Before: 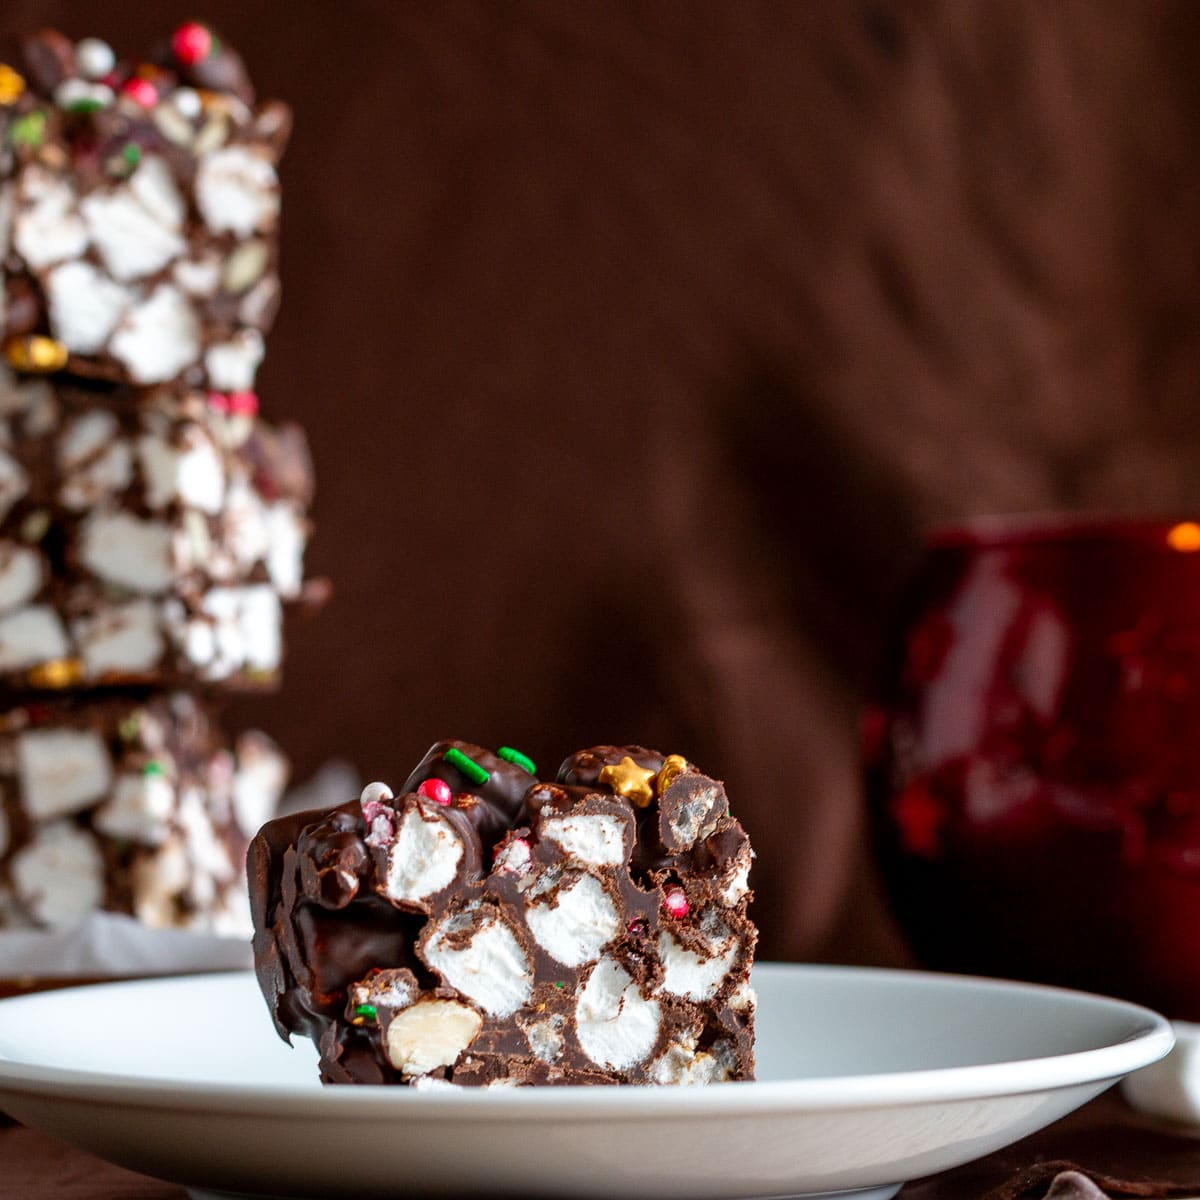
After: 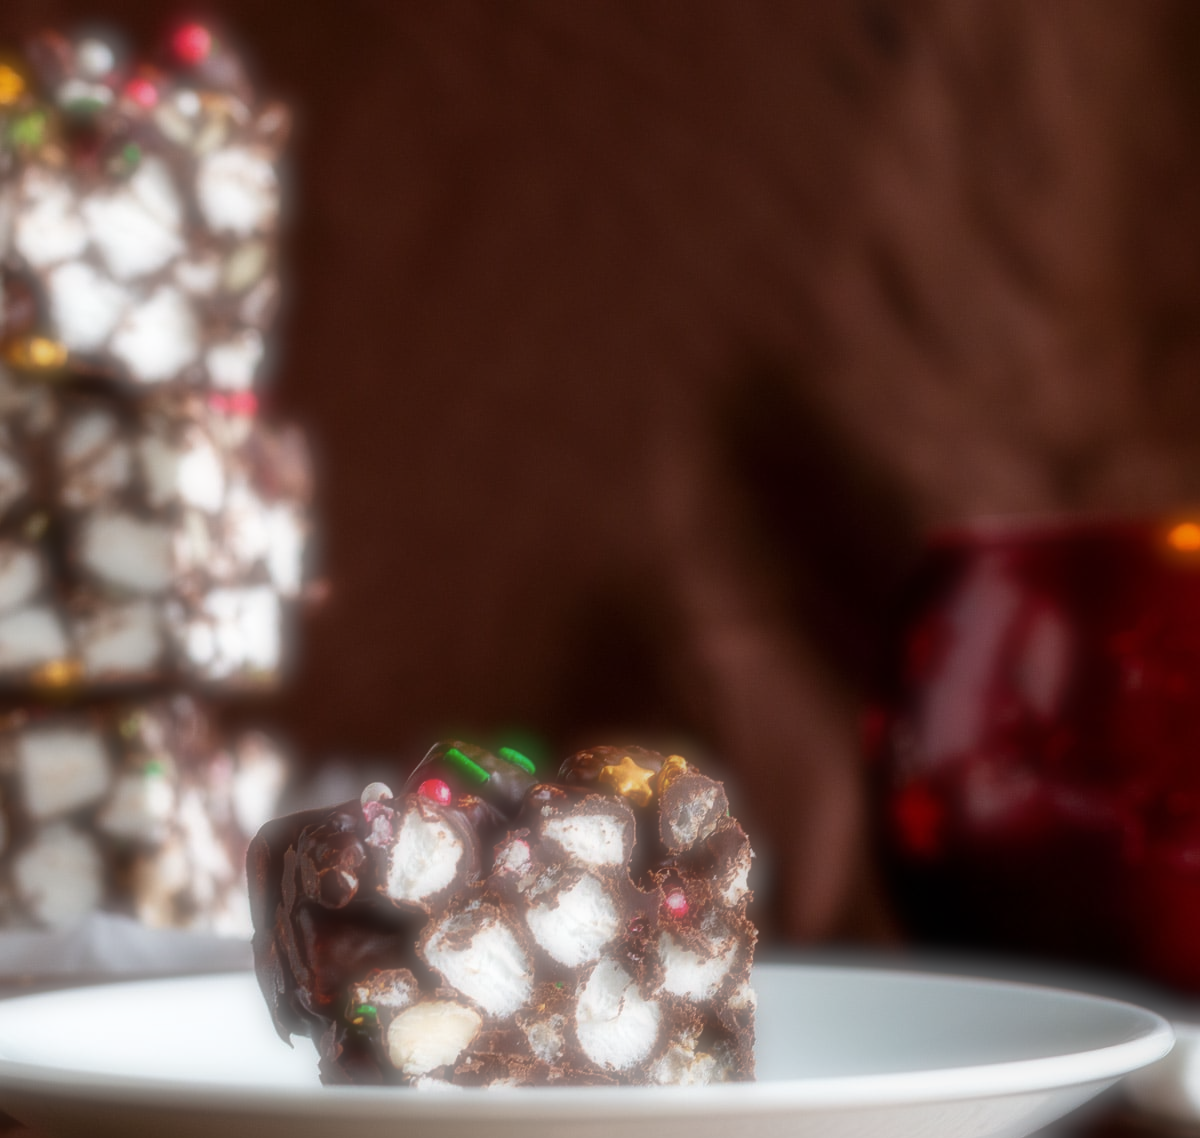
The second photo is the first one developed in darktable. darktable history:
soften: on, module defaults
crop and rotate: top 0%, bottom 5.097%
